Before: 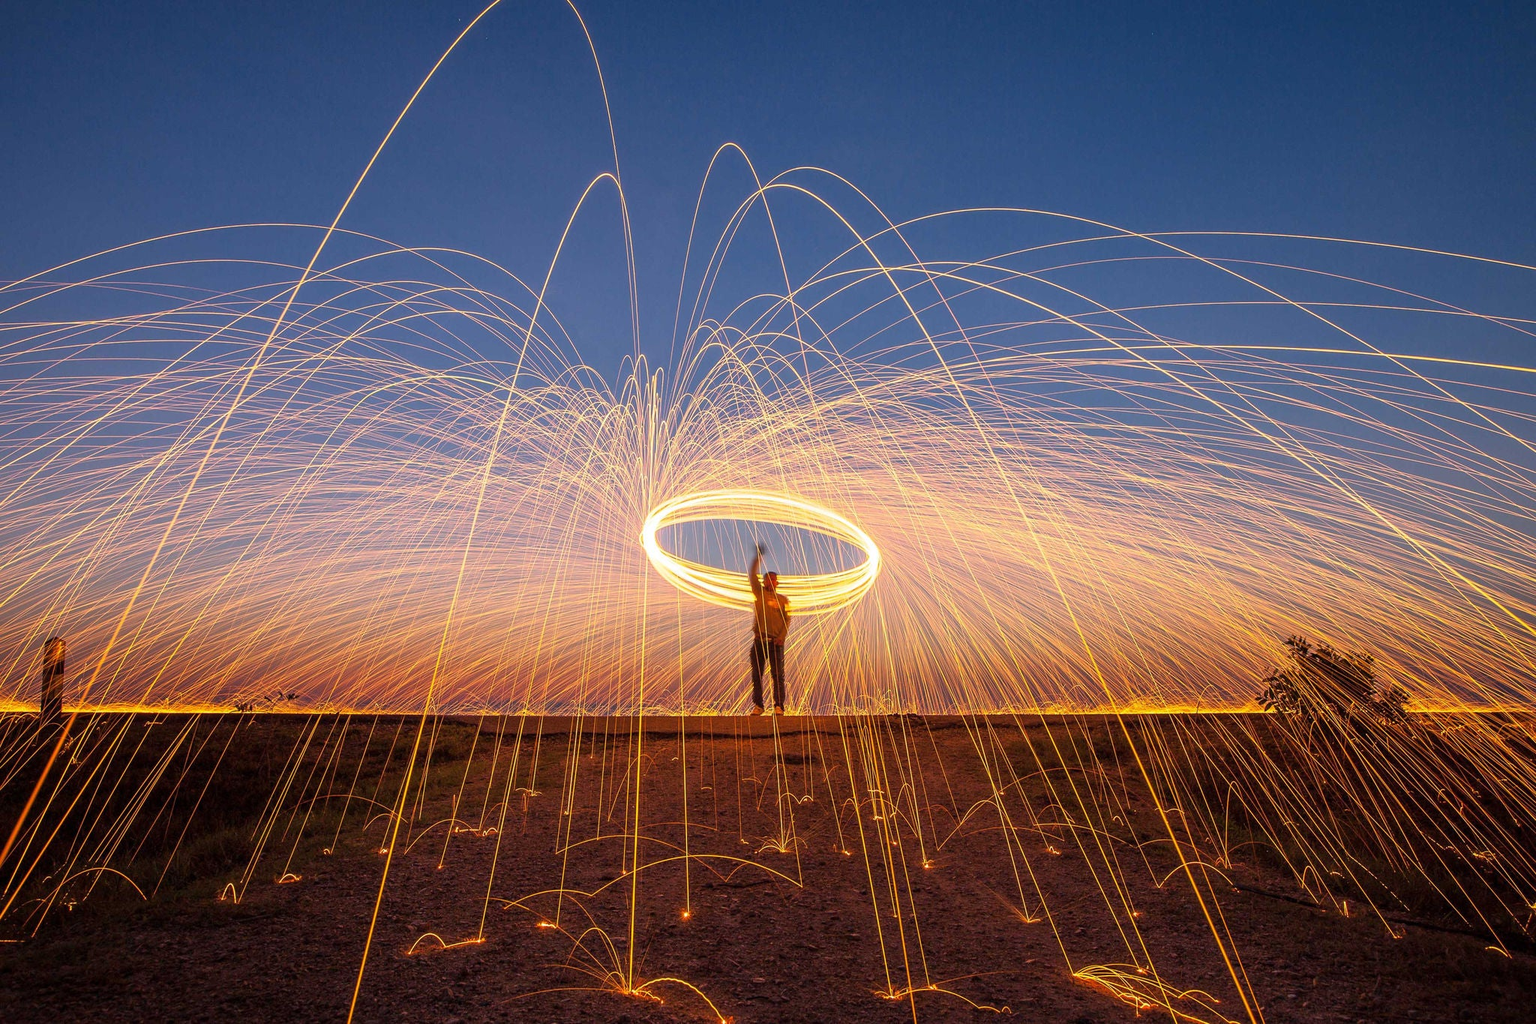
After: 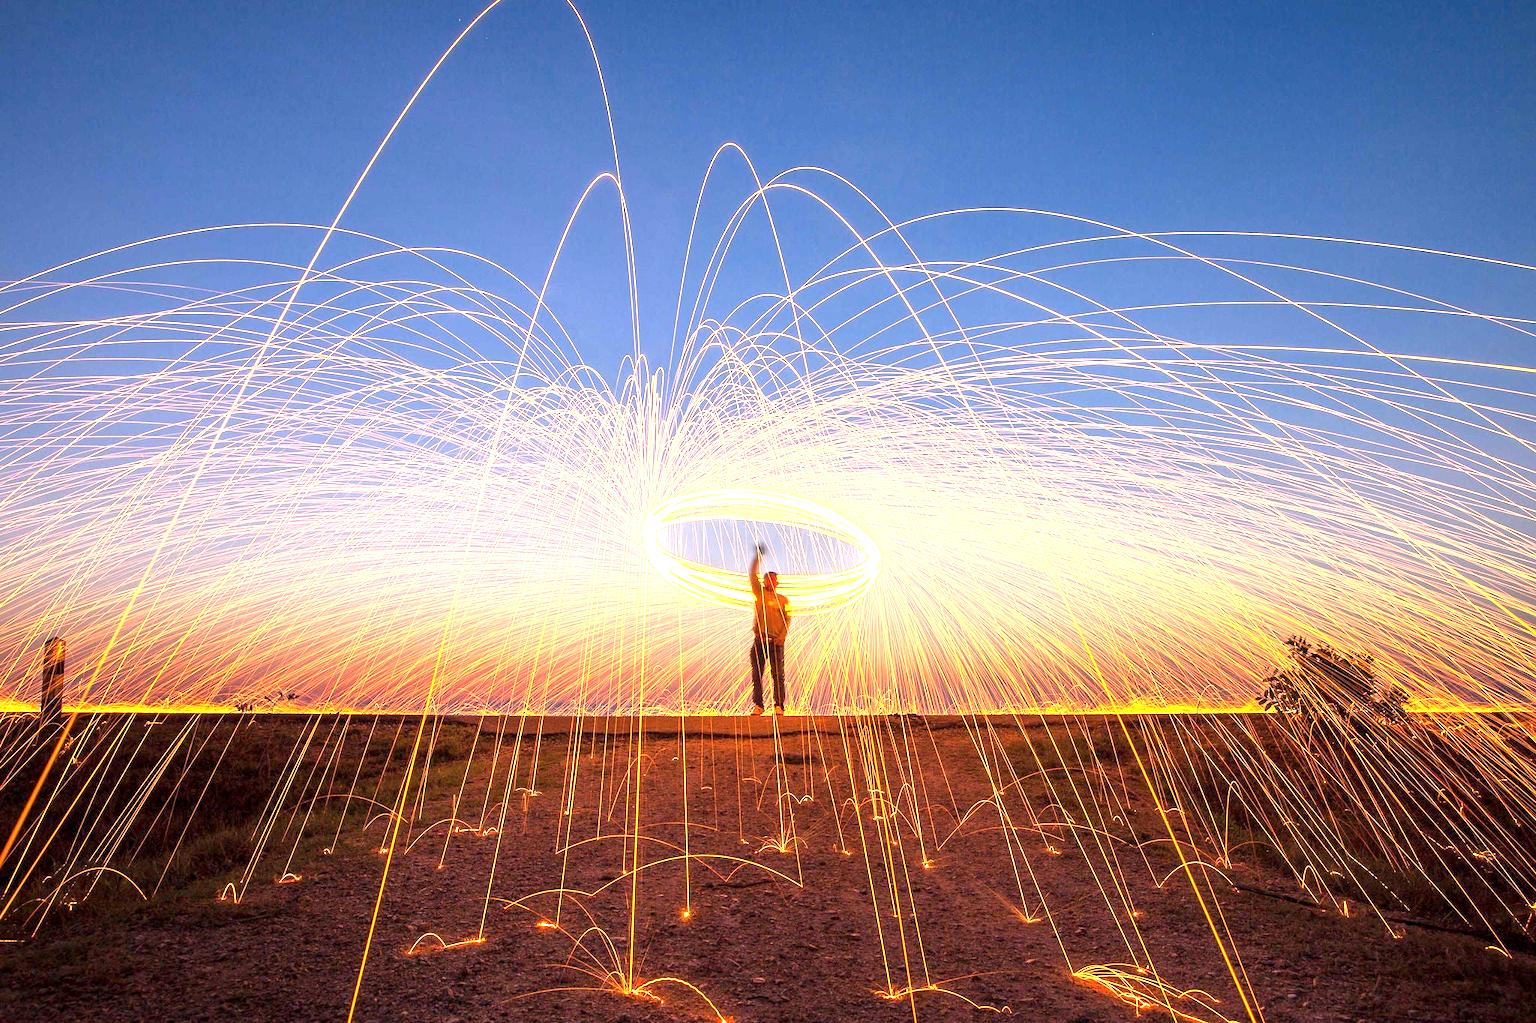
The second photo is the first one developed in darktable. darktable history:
white balance: emerald 1
exposure: black level correction 0.001, exposure 1.398 EV, compensate exposure bias true, compensate highlight preservation false
